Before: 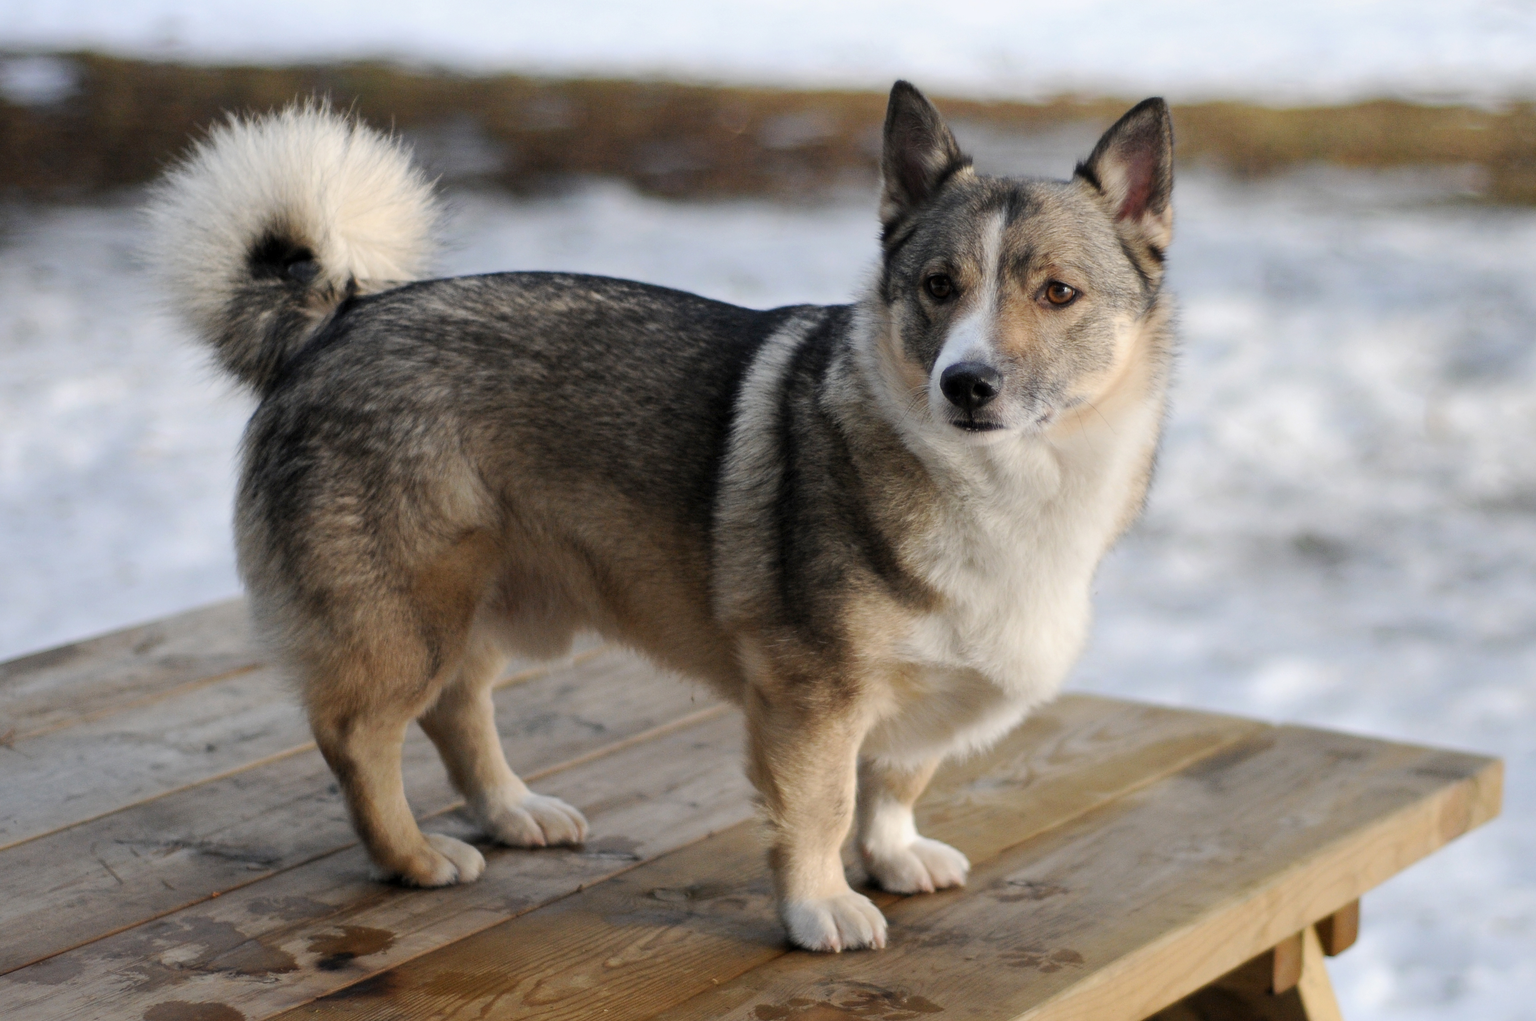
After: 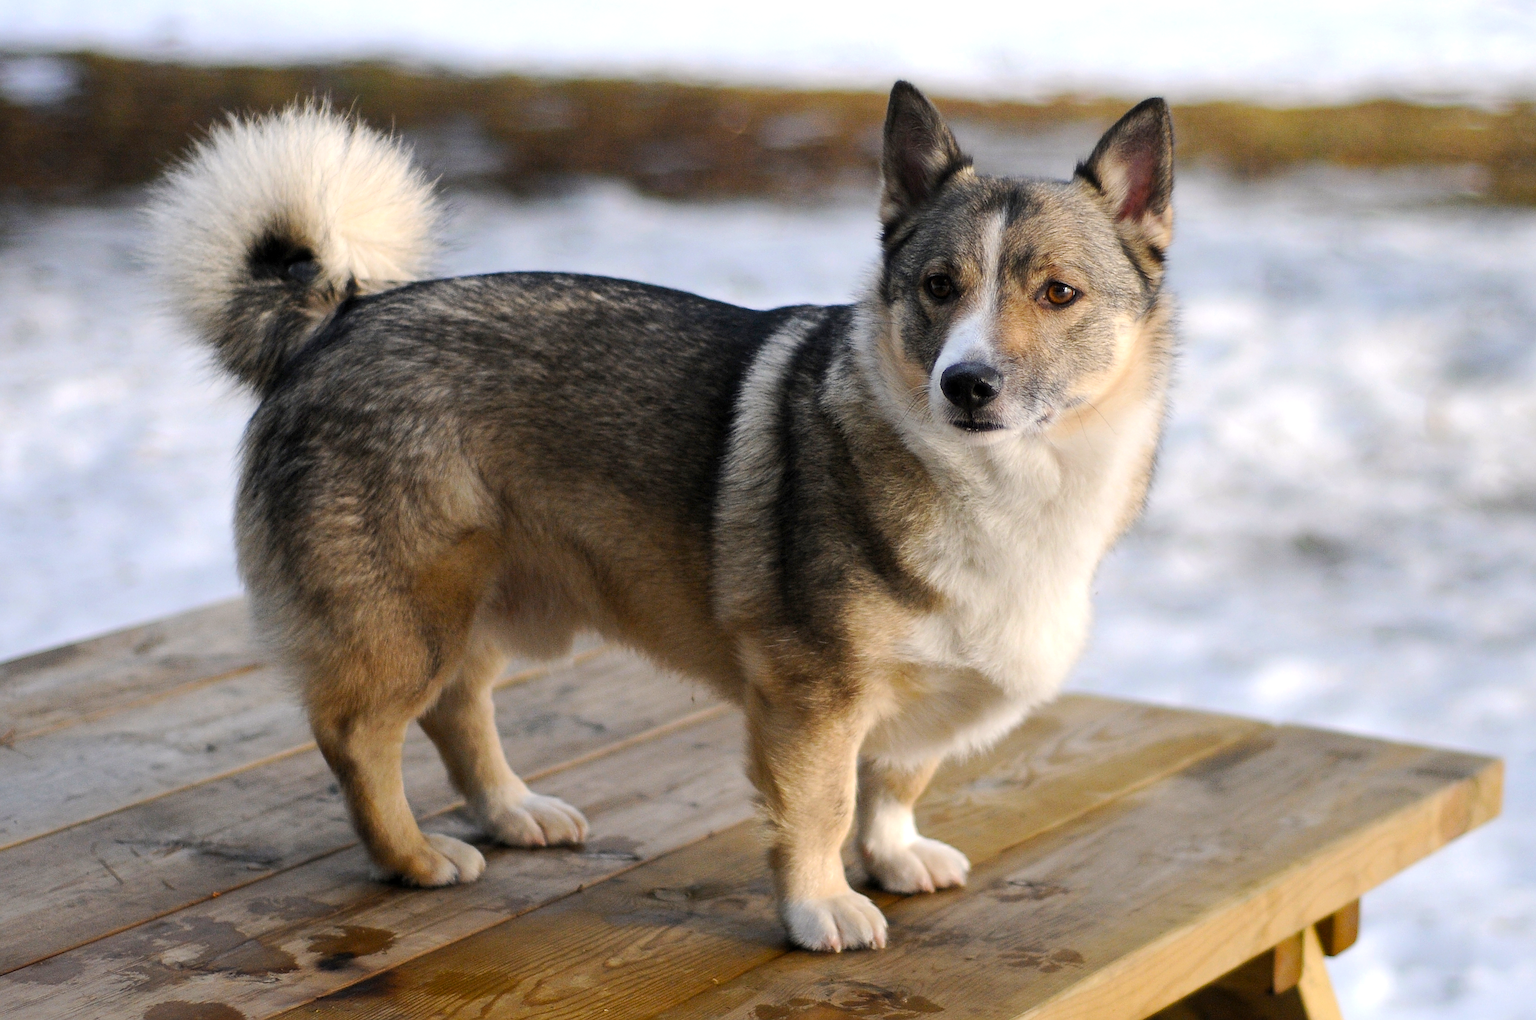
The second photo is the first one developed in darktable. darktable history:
sharpen: on, module defaults
color balance rgb: shadows lift › luminance -9.279%, highlights gain › chroma 0.268%, highlights gain › hue 330.98°, perceptual saturation grading › global saturation 29.842%, perceptual brilliance grading › highlights 7.37%, perceptual brilliance grading › mid-tones 4.285%, perceptual brilliance grading › shadows 1.645%, global vibrance 9.344%
